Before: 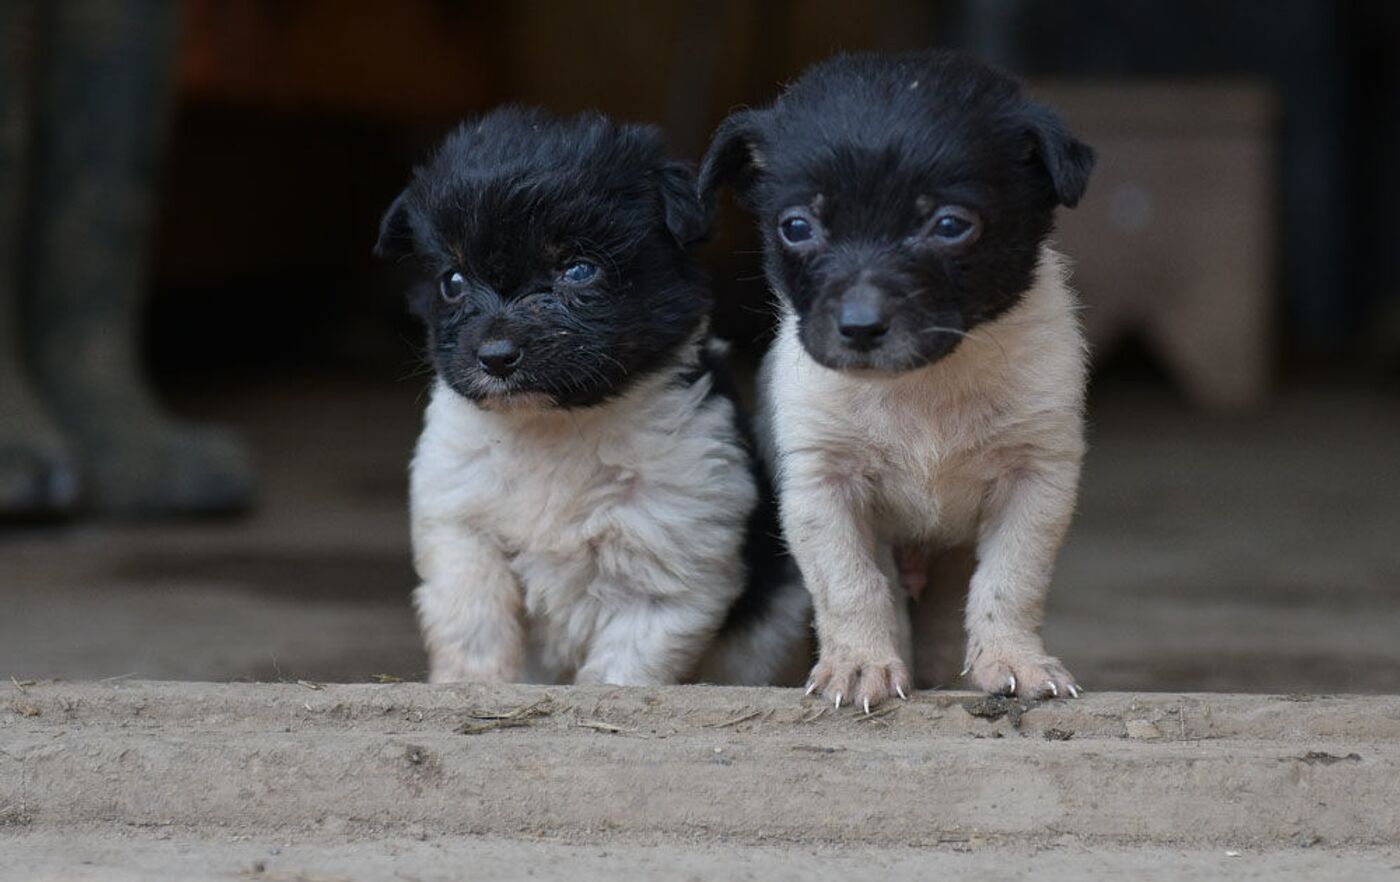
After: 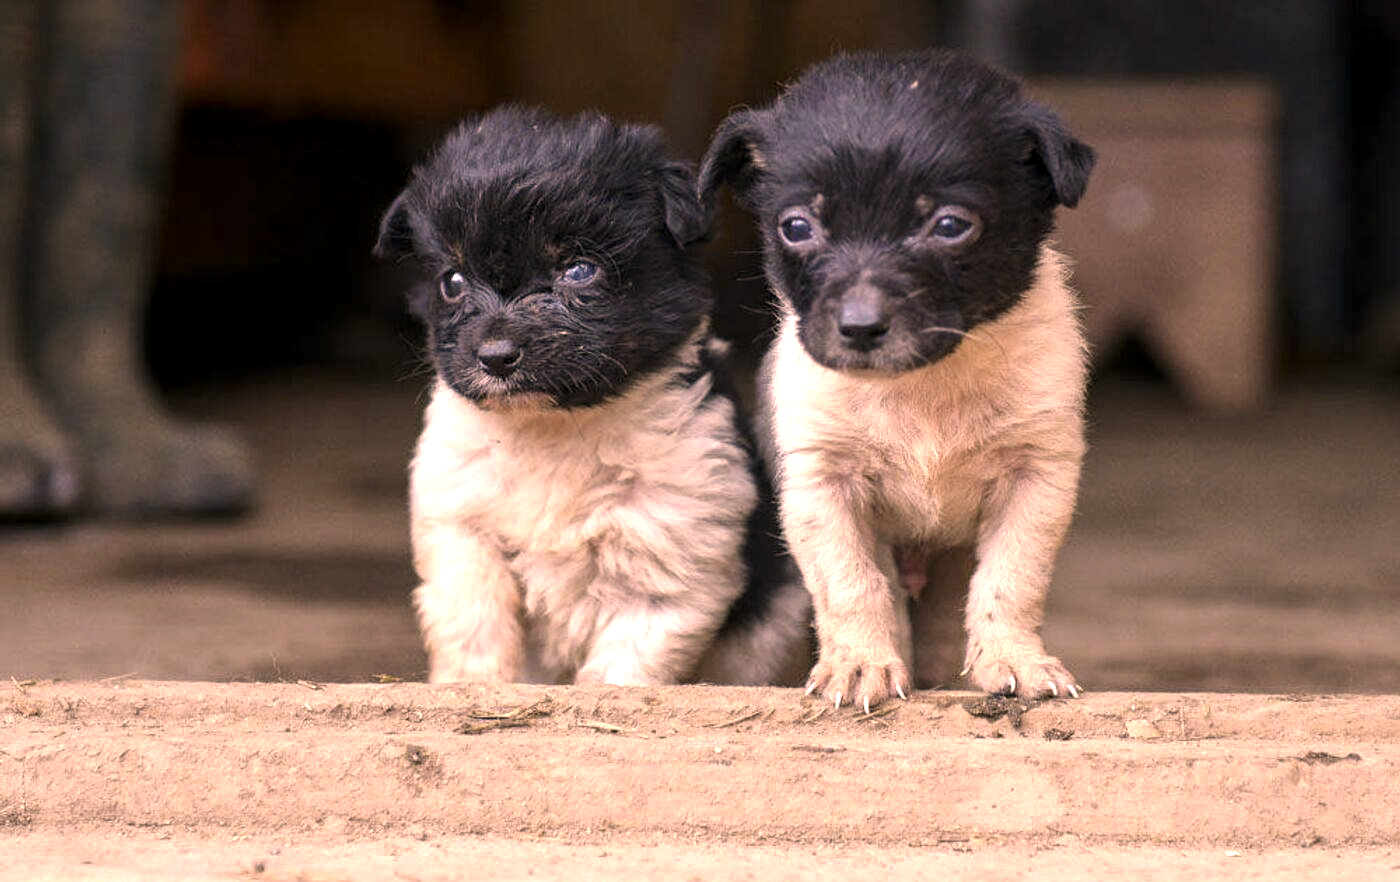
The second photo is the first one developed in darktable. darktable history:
local contrast: on, module defaults
exposure: black level correction 0, exposure 1.199 EV, compensate highlight preservation false
levels: levels [0.026, 0.507, 0.987]
color correction: highlights a* 22.24, highlights b* 22.09
